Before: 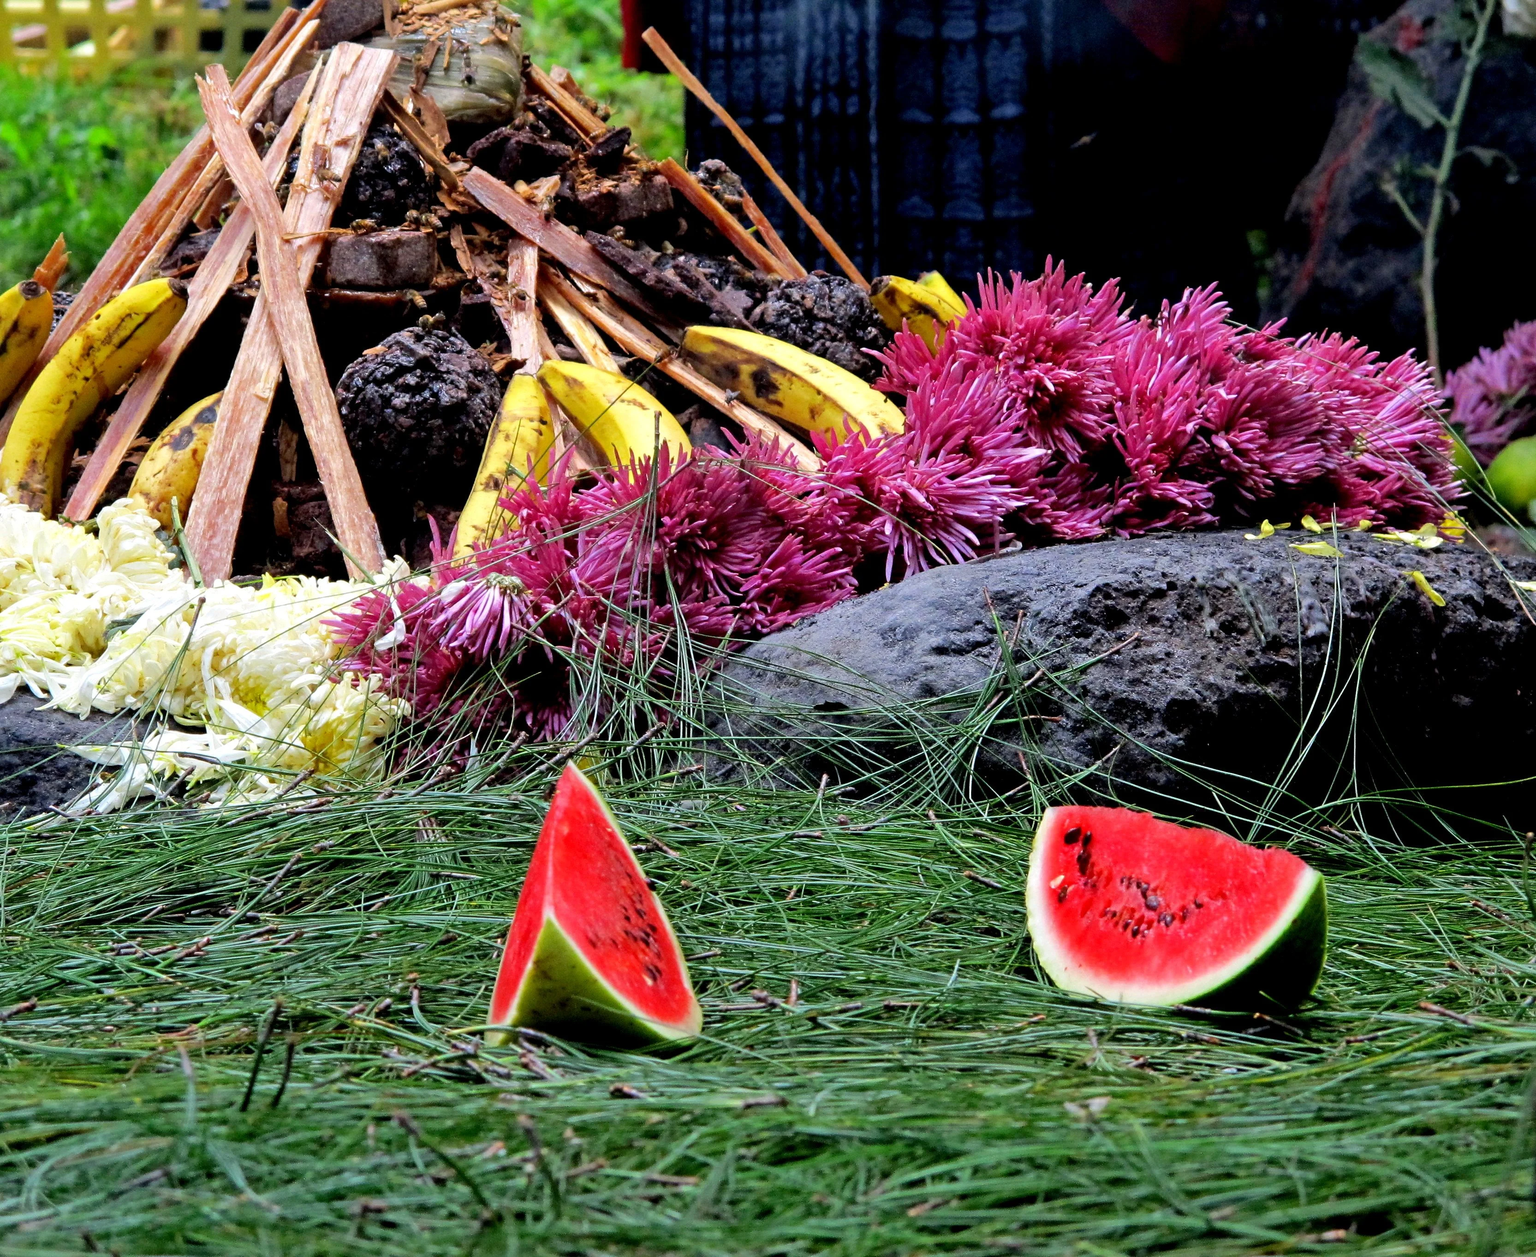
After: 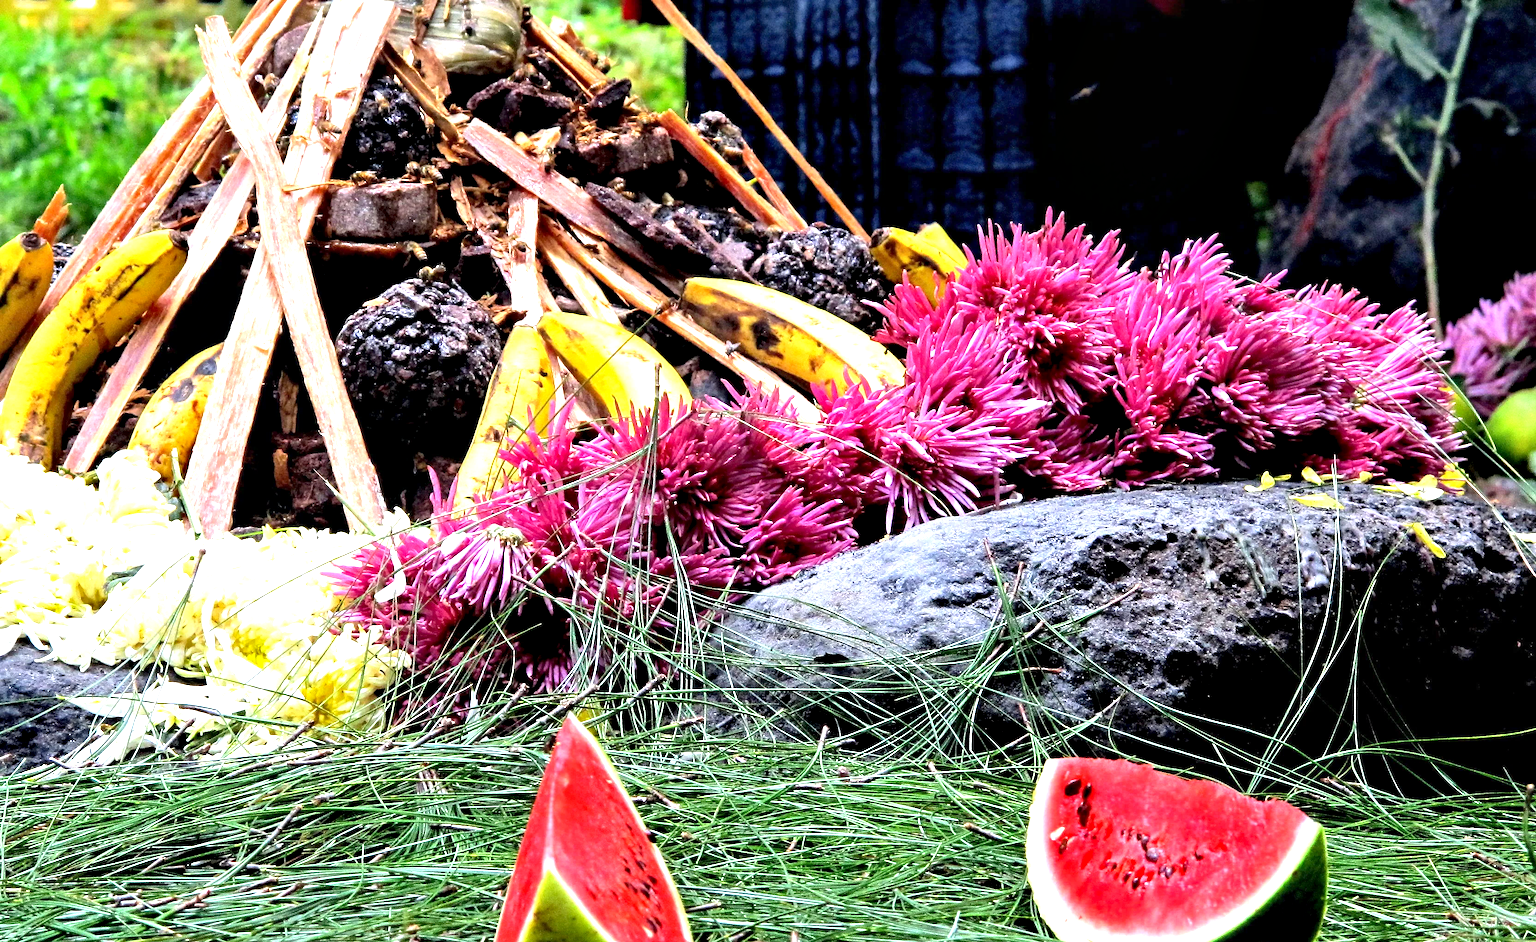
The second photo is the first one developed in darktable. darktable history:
exposure: black level correction 0, exposure 1.2 EV, compensate exposure bias true, compensate highlight preservation false
contrast equalizer: octaves 7, y [[0.6 ×6], [0.55 ×6], [0 ×6], [0 ×6], [0 ×6]], mix 0.3
crop: top 3.857%, bottom 21.132%
